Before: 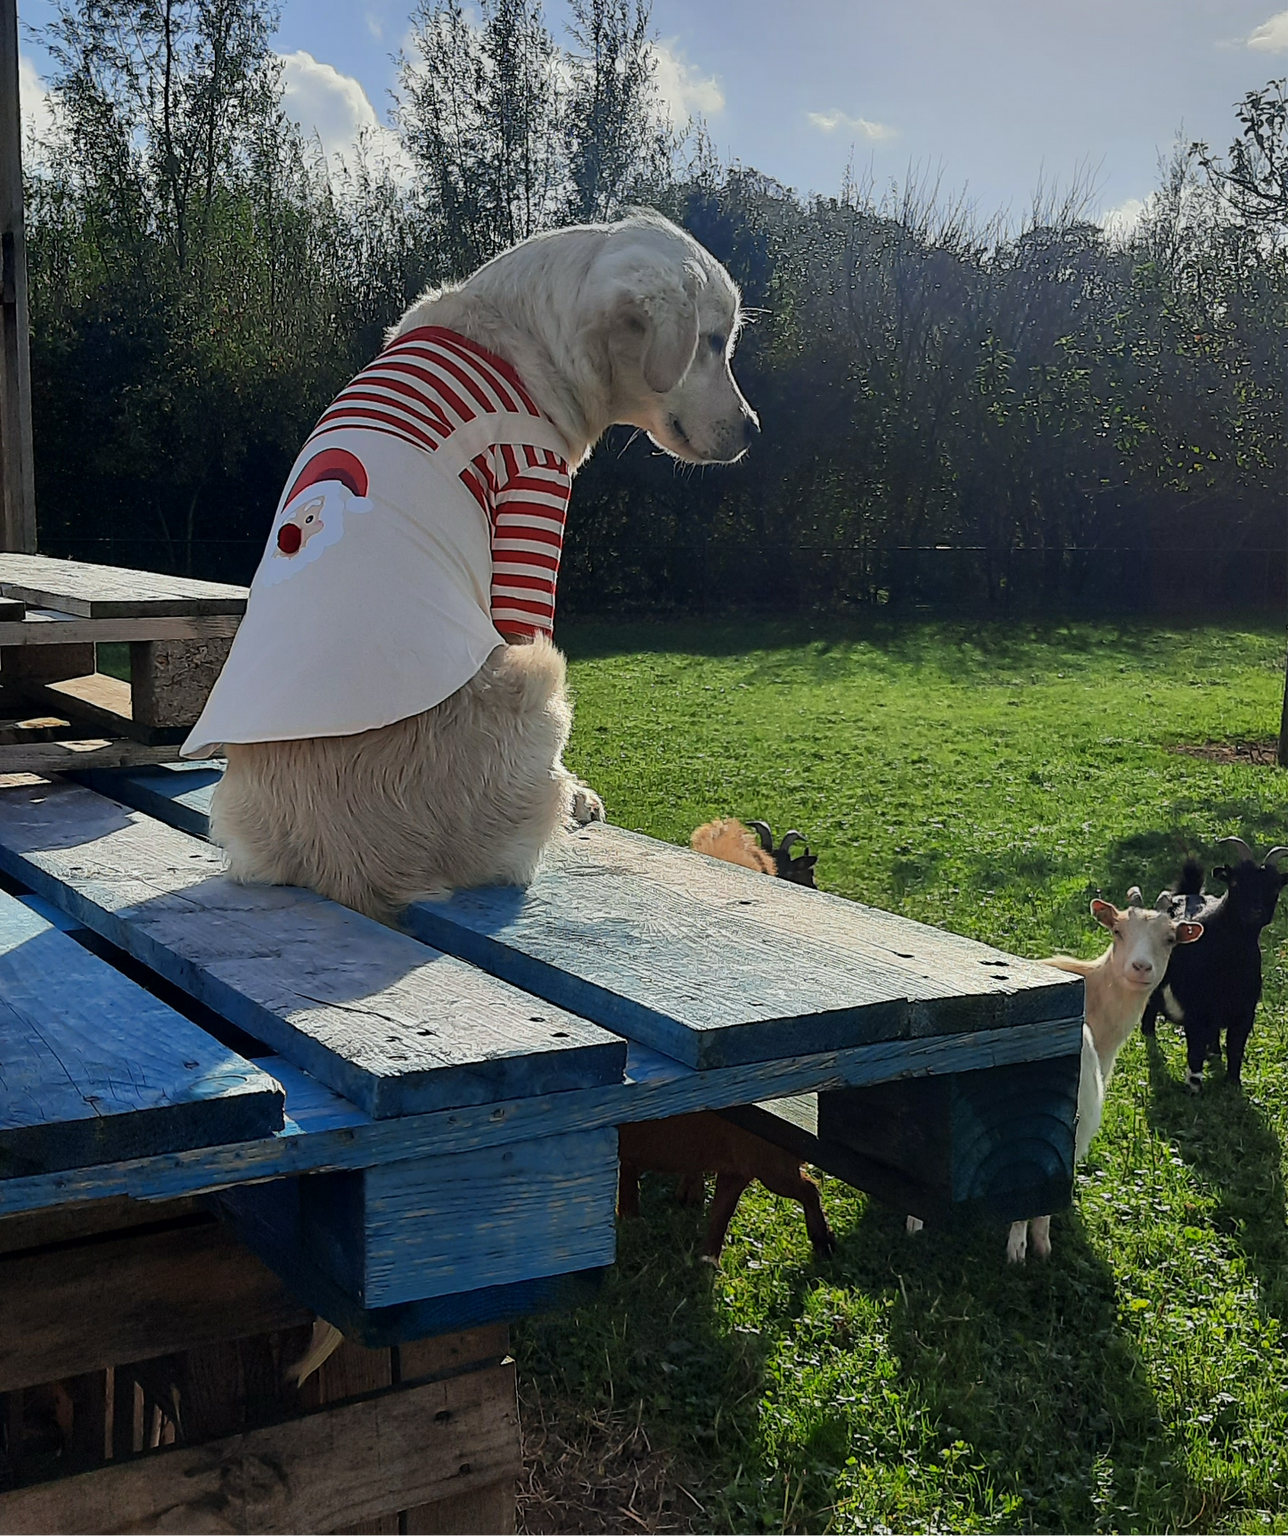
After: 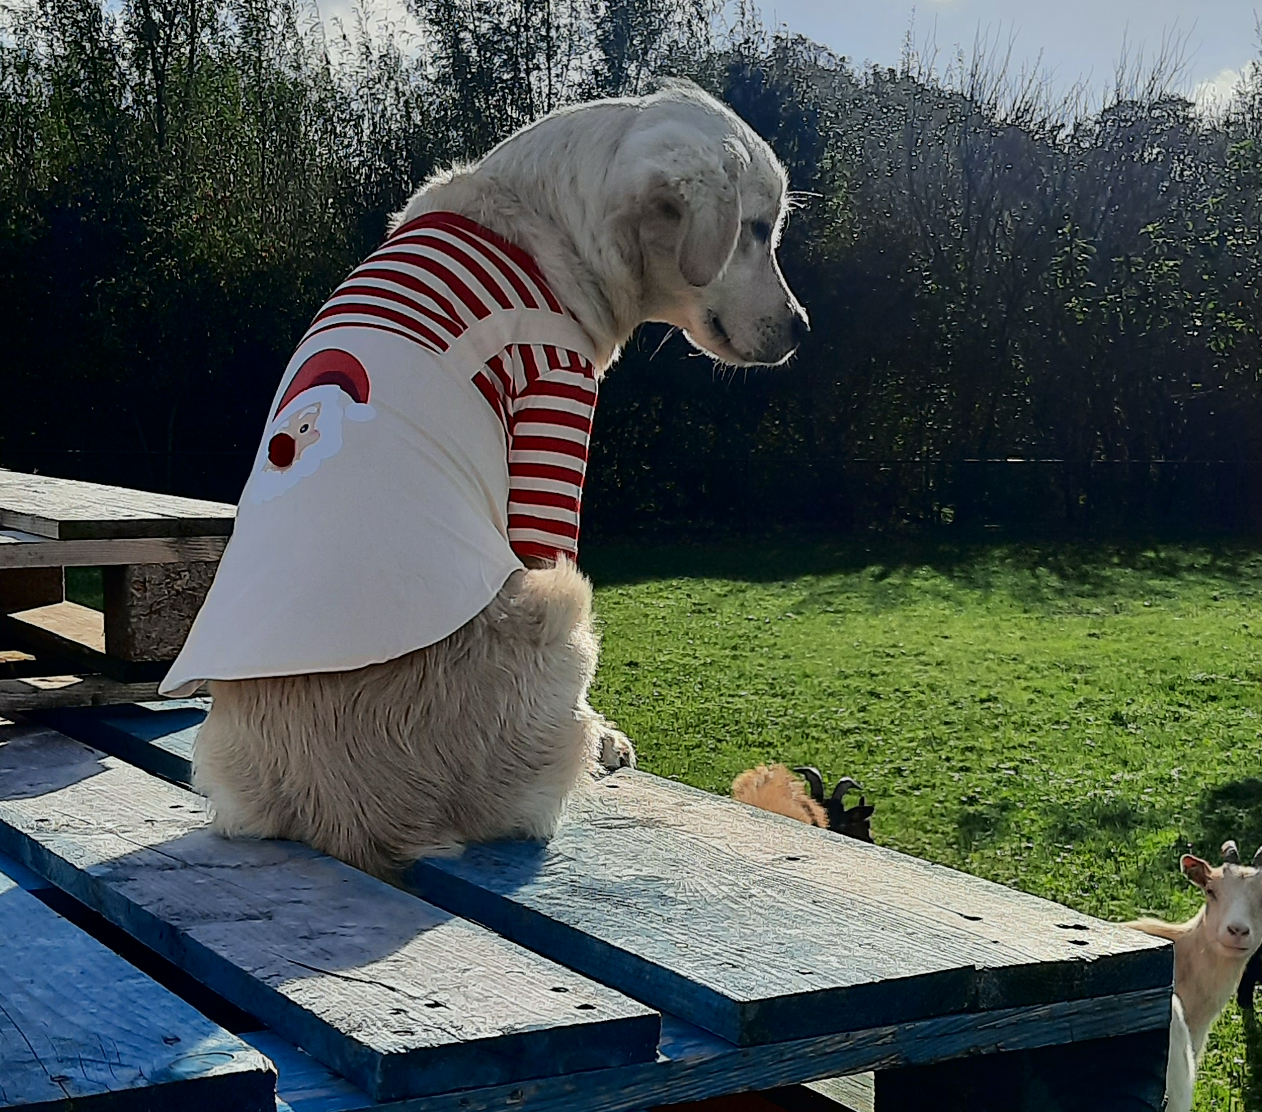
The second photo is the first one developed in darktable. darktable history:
fill light: exposure -2 EV, width 8.6
crop: left 3.015%, top 8.969%, right 9.647%, bottom 26.457%
